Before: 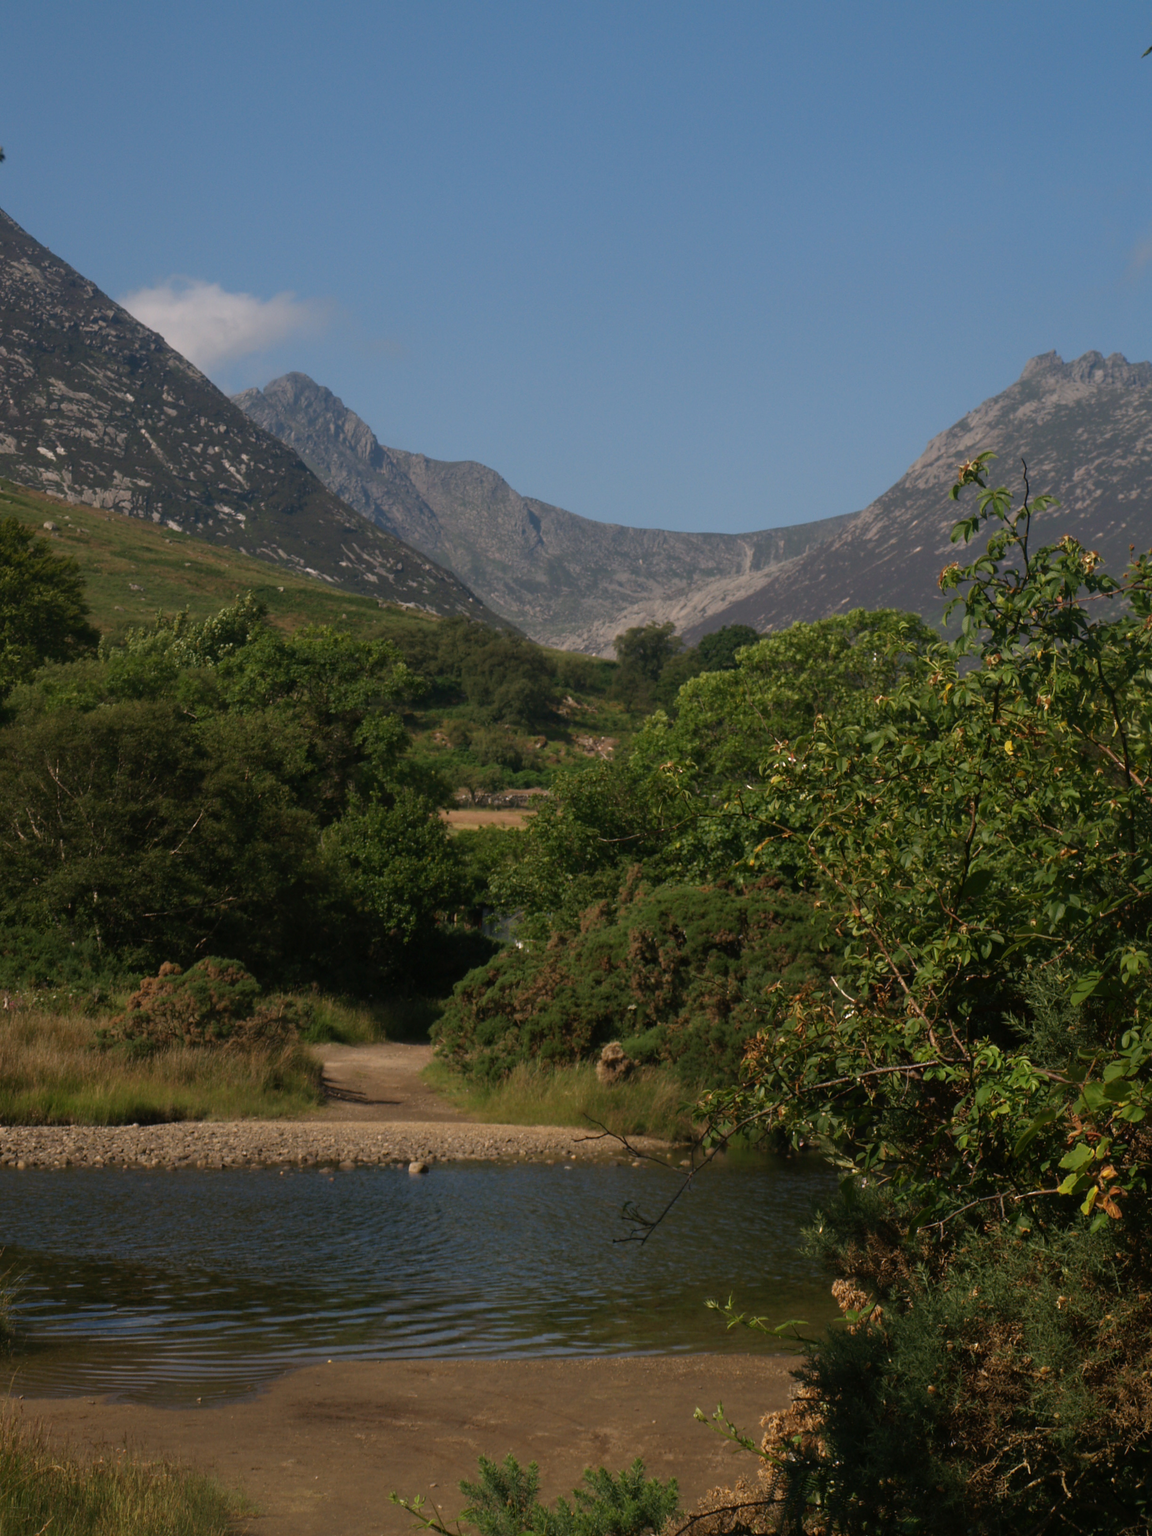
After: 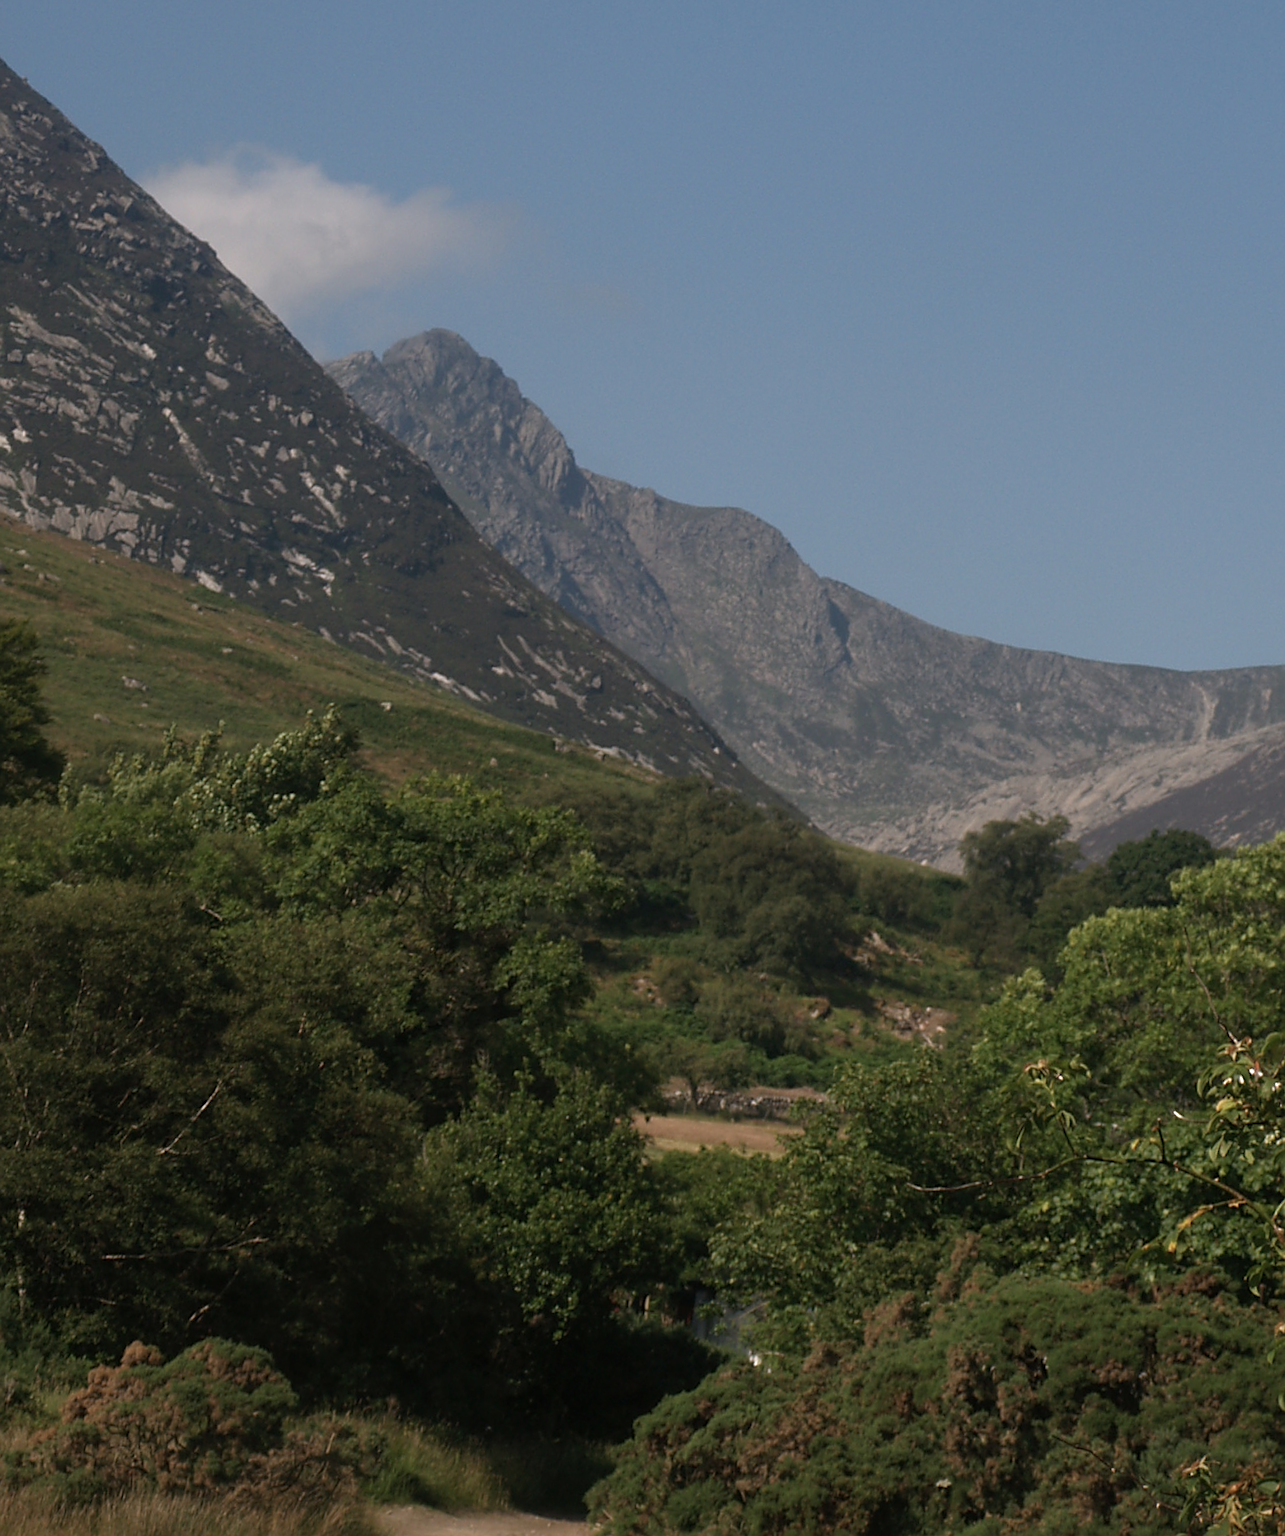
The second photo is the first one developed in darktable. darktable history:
color correction: highlights b* 0.059, saturation 0.811
sharpen: on, module defaults
crop and rotate: angle -4.4°, left 2.209%, top 6.764%, right 27.716%, bottom 30.451%
